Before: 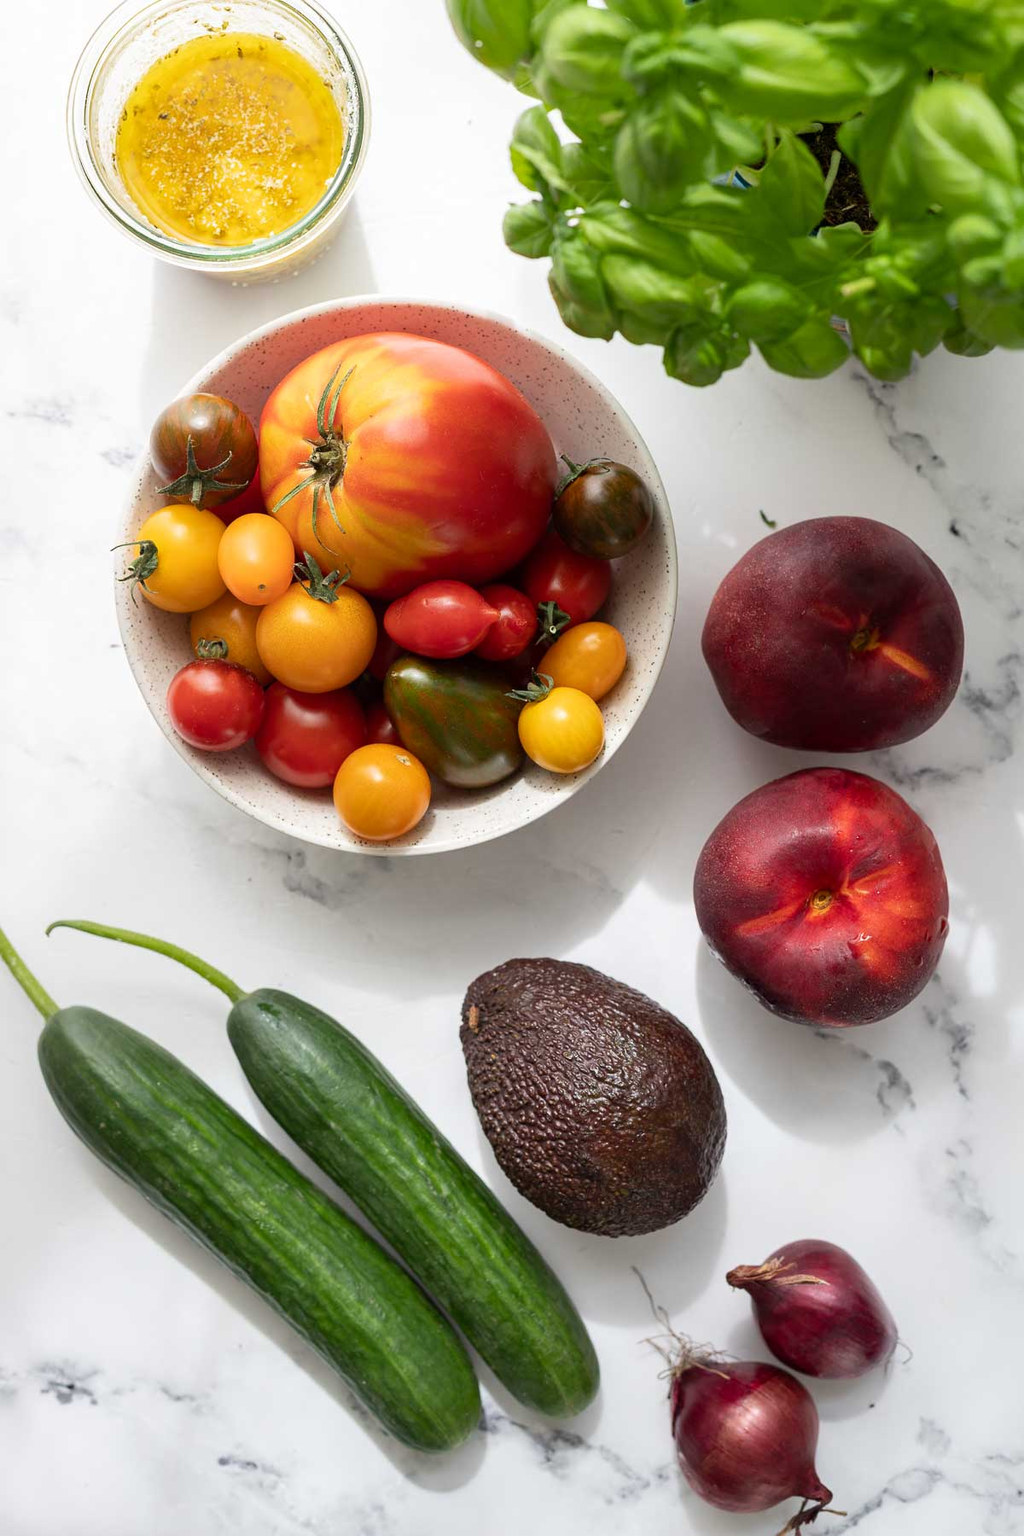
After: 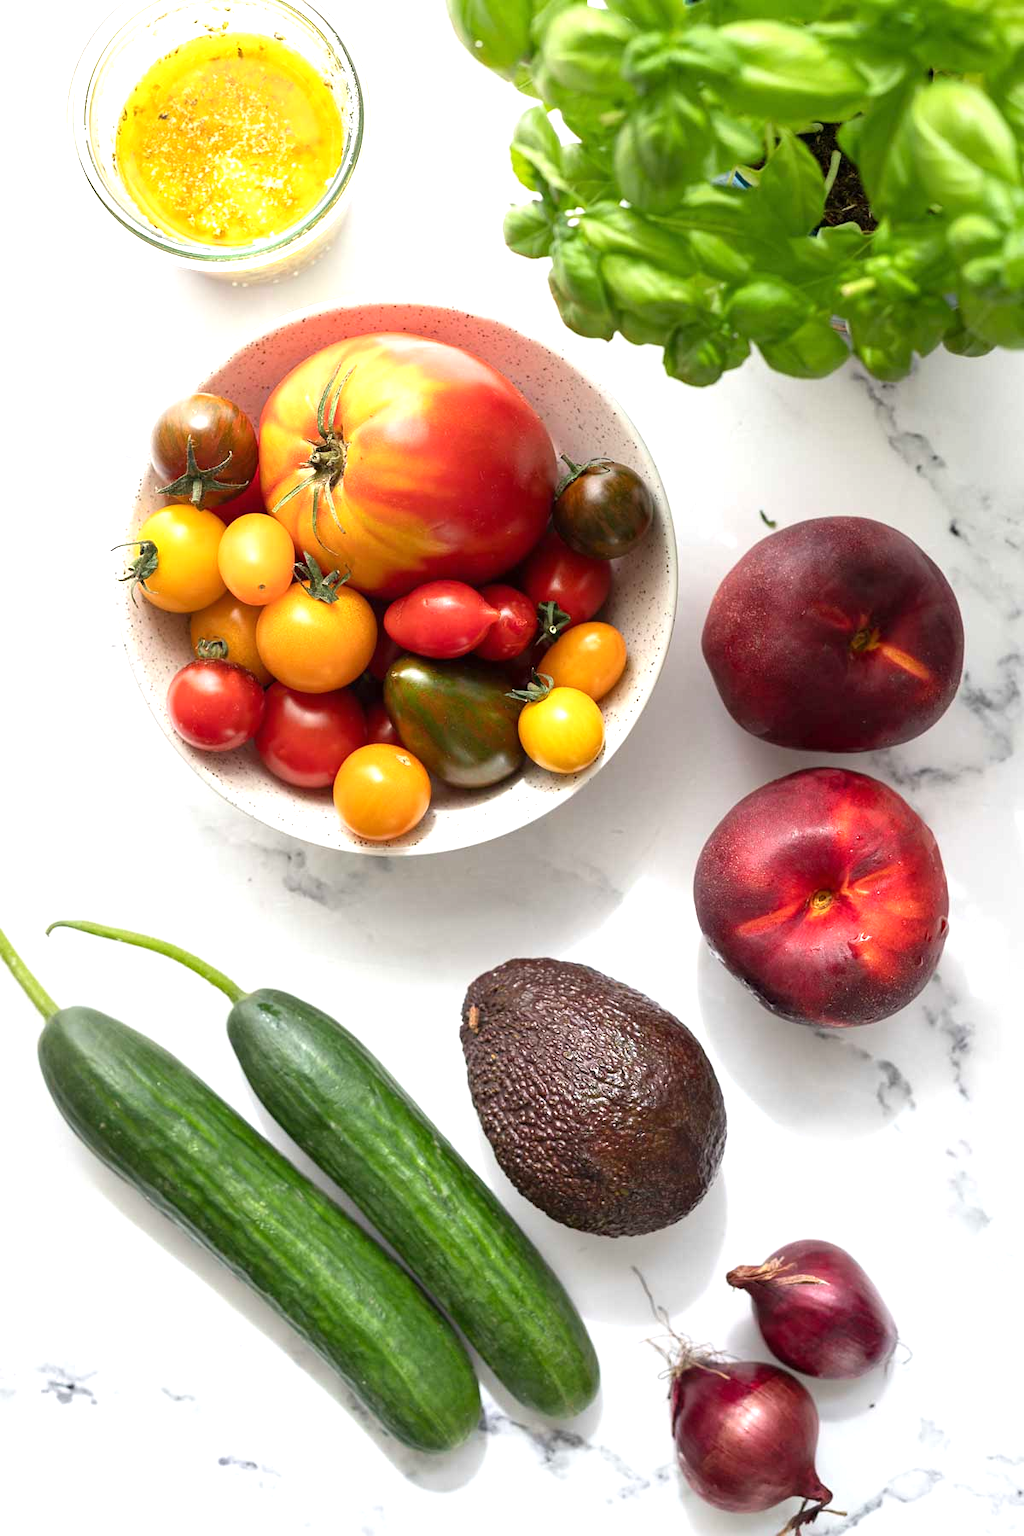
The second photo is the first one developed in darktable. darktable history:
exposure: black level correction 0, exposure 0.679 EV, compensate highlight preservation false
